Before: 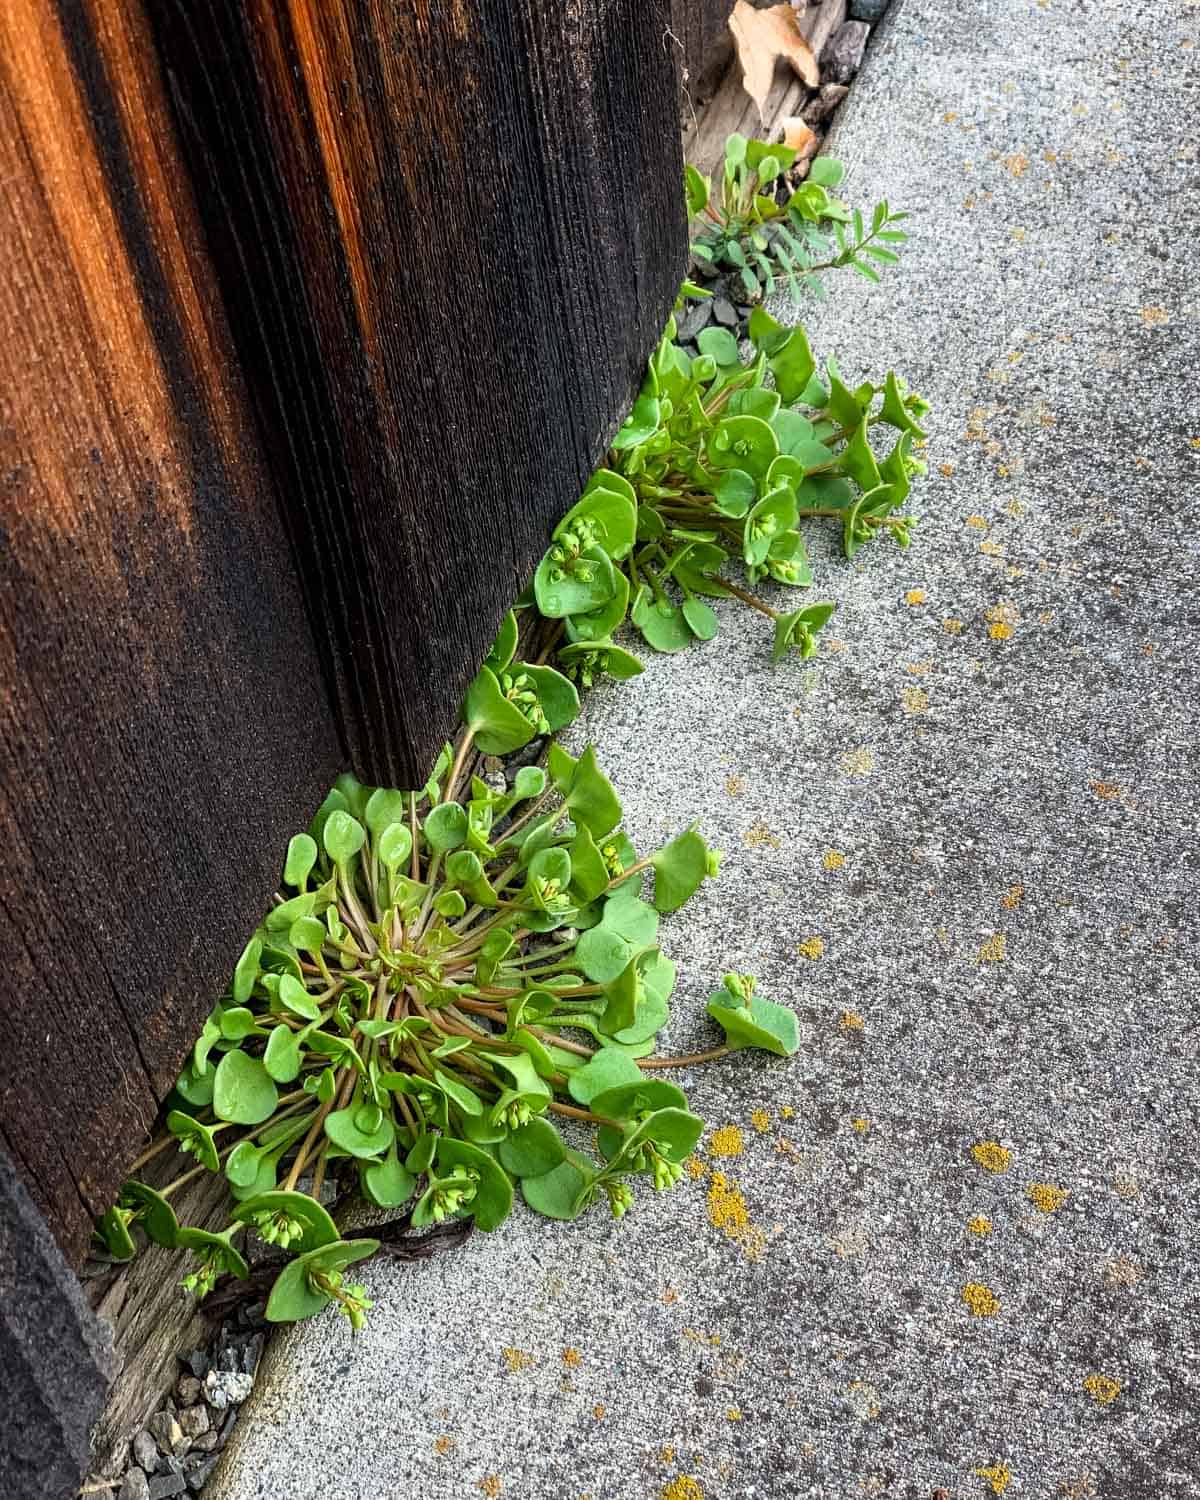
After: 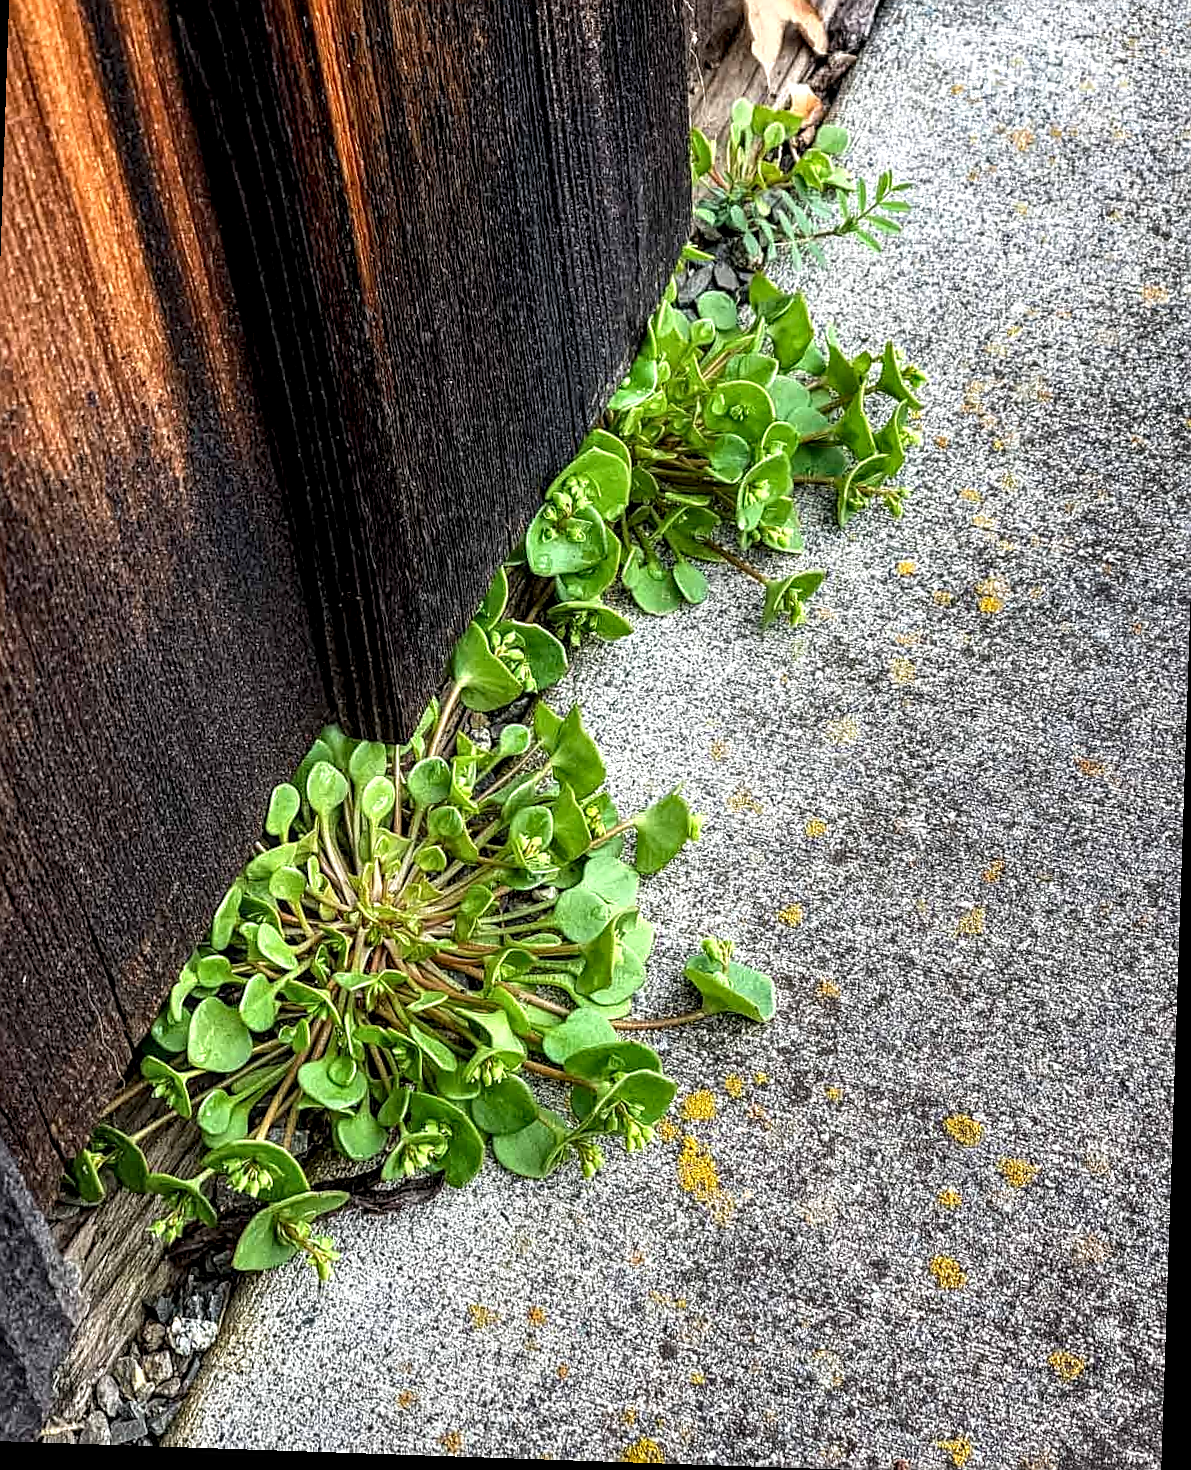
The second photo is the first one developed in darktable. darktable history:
sharpen: on, module defaults
exposure: black level correction 0.001, exposure 0.192 EV, compensate exposure bias true, compensate highlight preservation false
crop and rotate: angle -1.93°, left 3.133%, top 3.927%, right 1.543%, bottom 0.577%
local contrast: detail 150%
